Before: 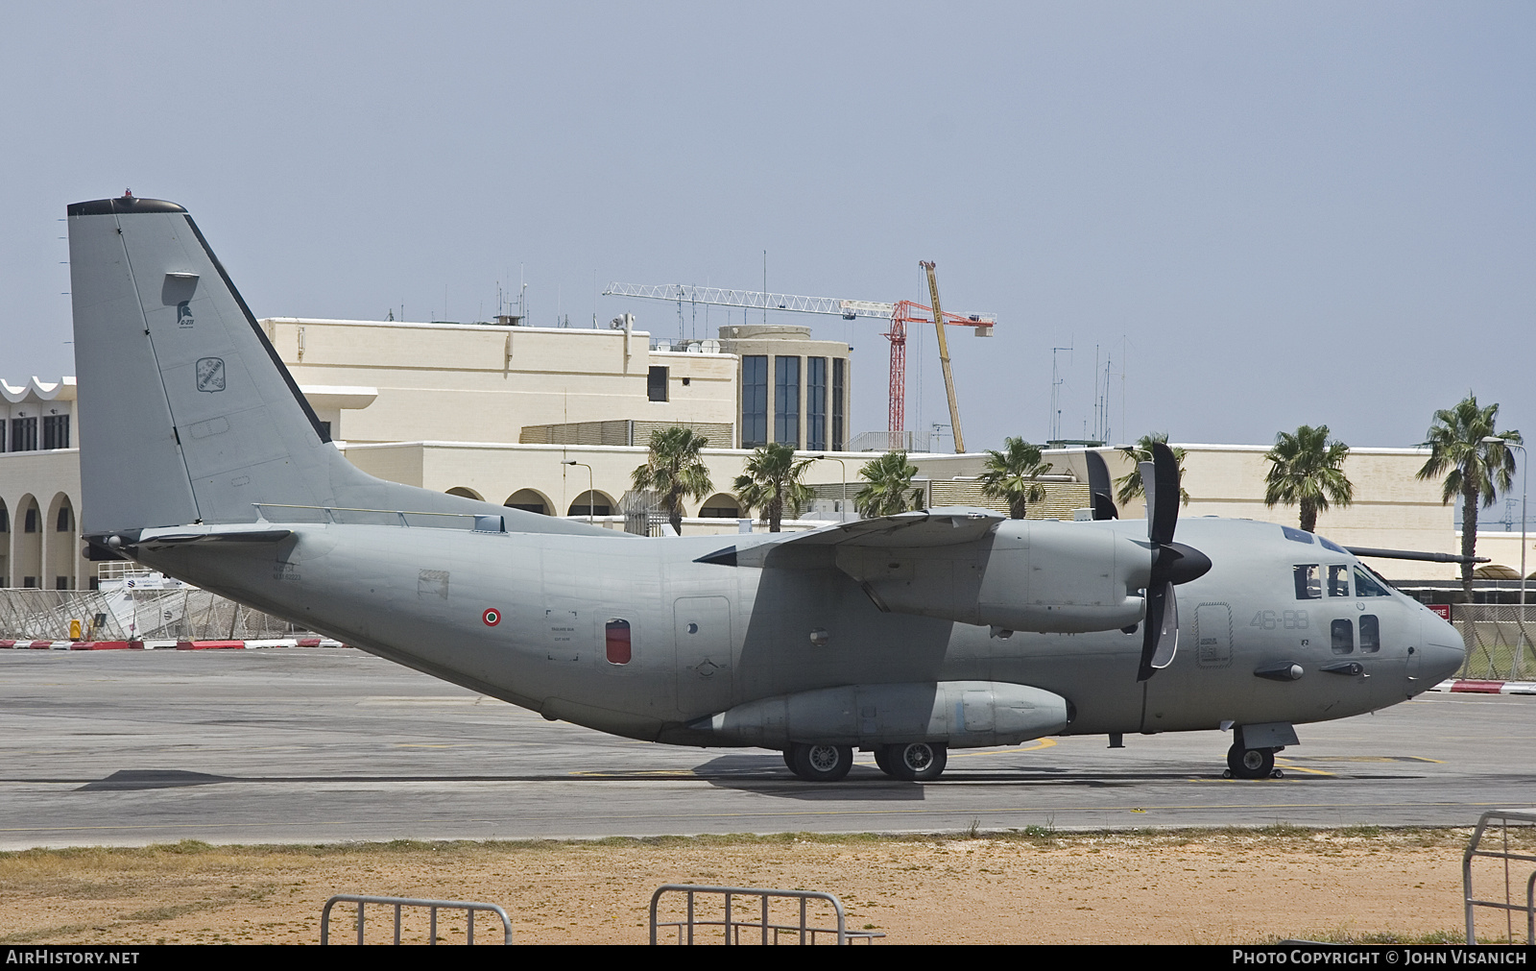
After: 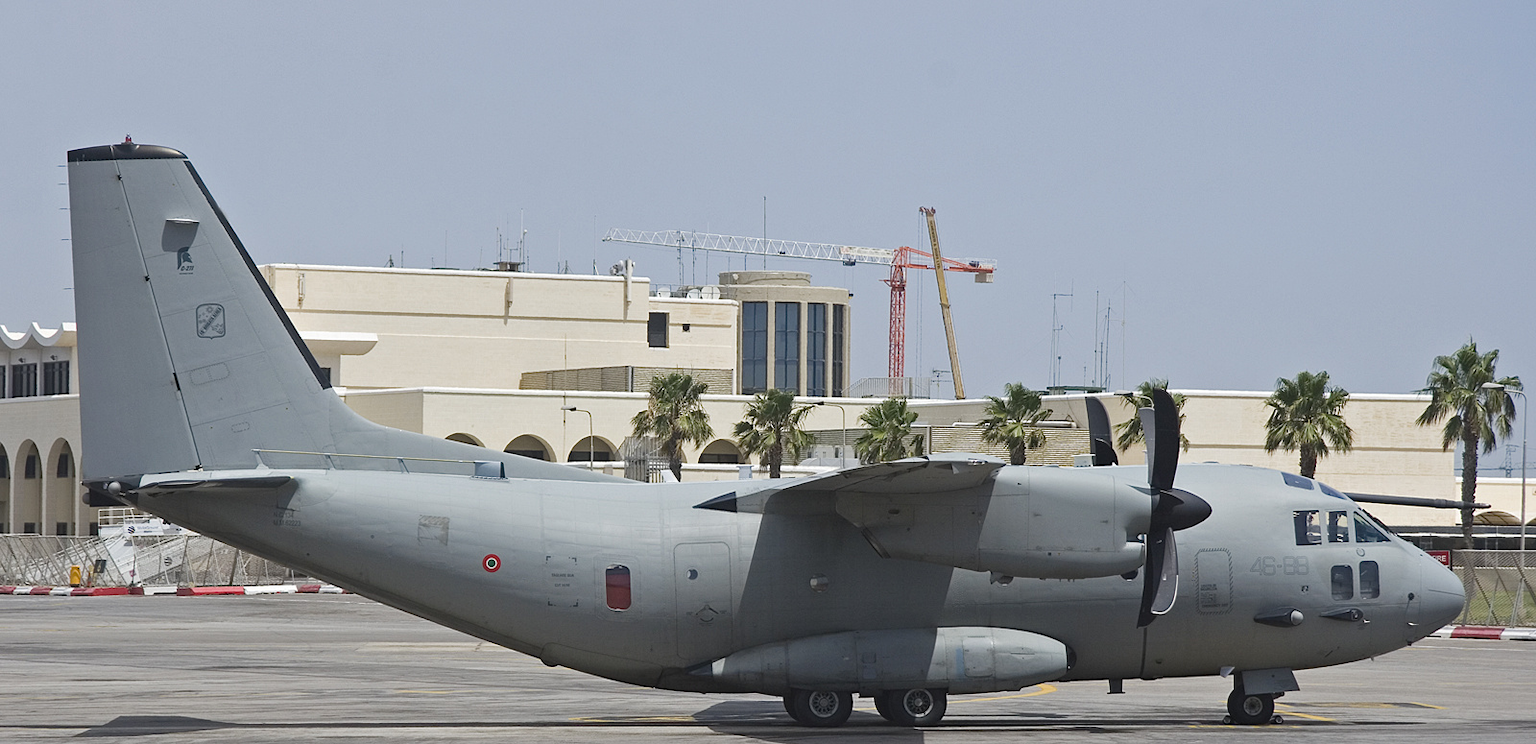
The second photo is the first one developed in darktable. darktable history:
crop: top 5.584%, bottom 17.643%
